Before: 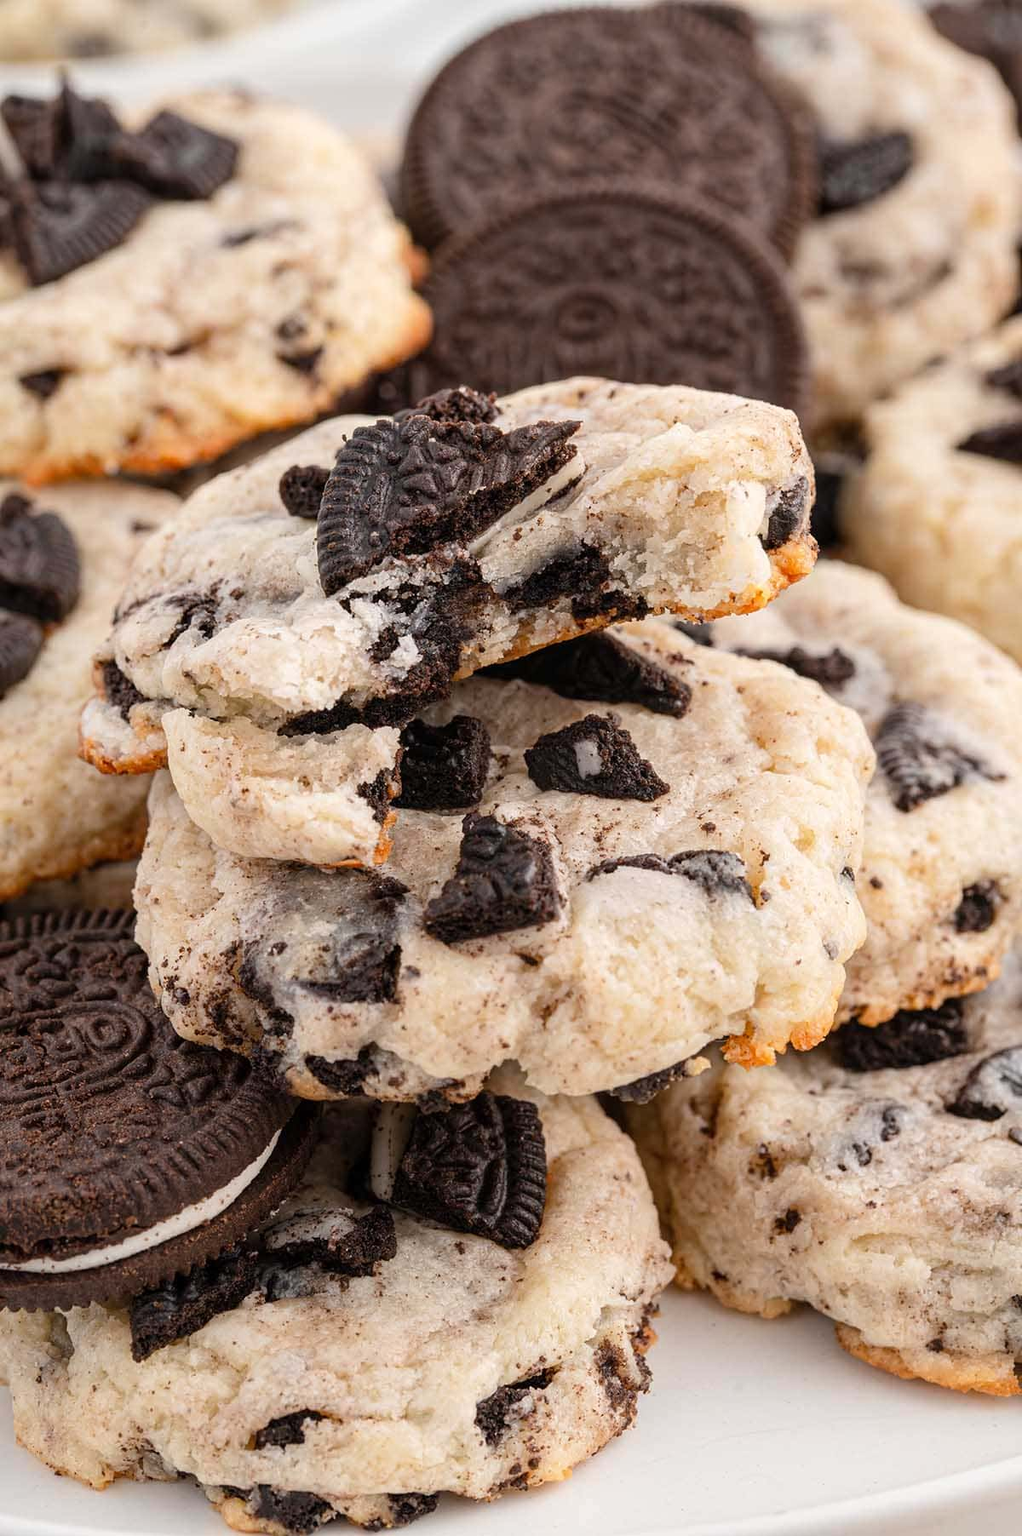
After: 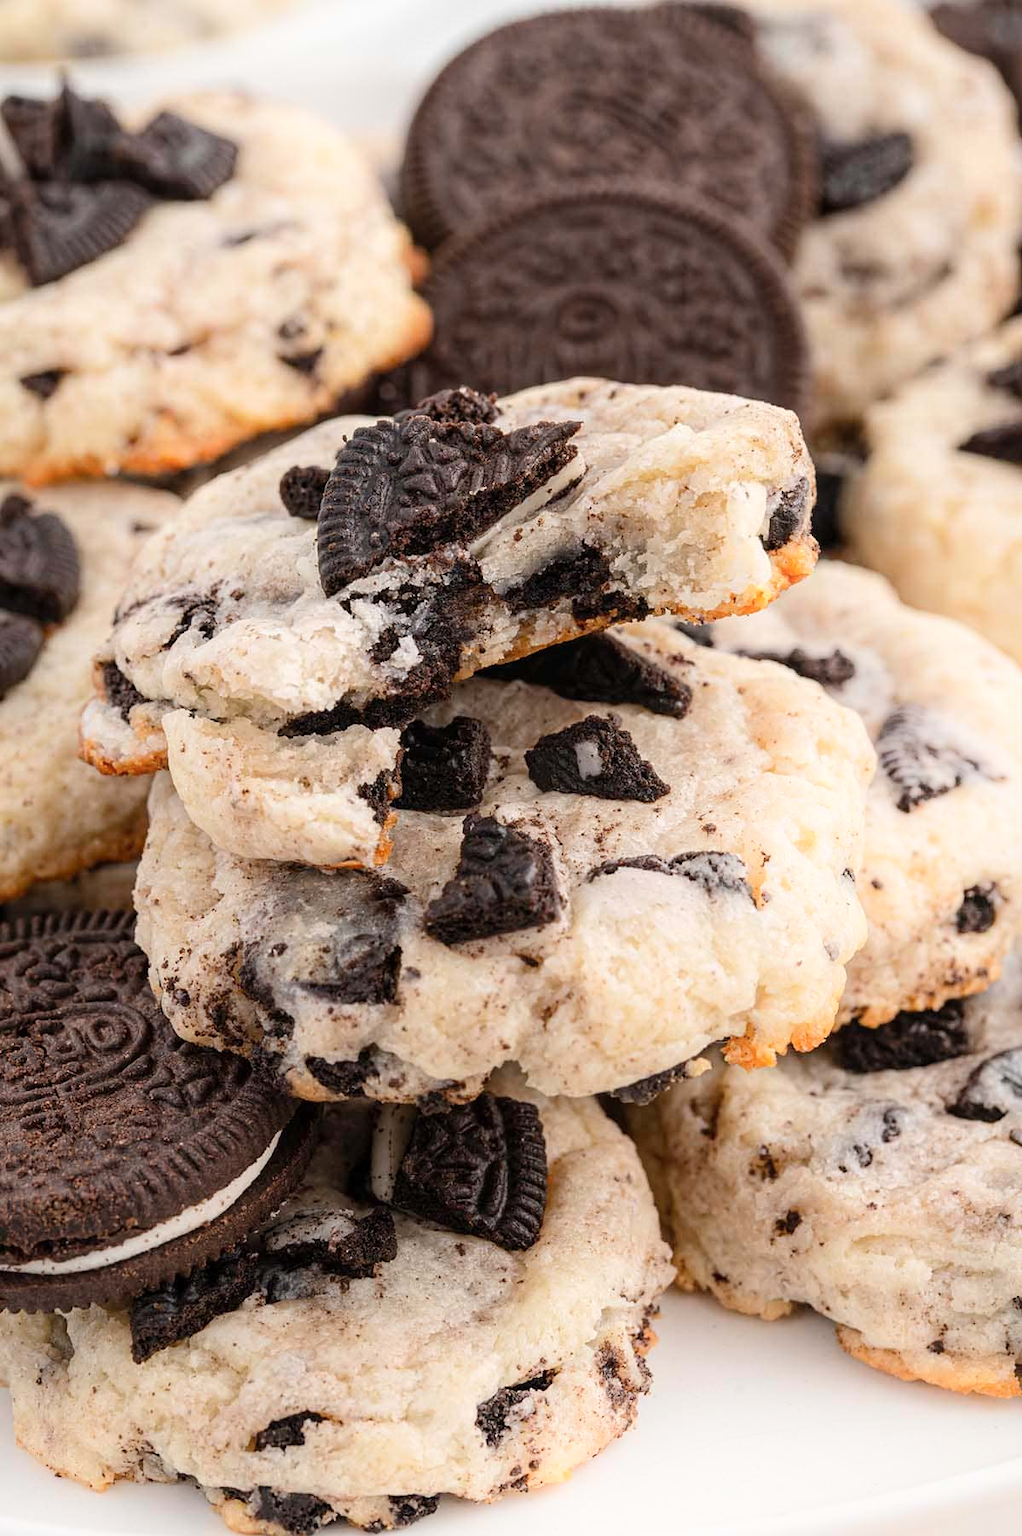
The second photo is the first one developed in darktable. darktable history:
shadows and highlights: highlights 70.7, soften with gaussian
crop: bottom 0.071%
white balance: emerald 1
